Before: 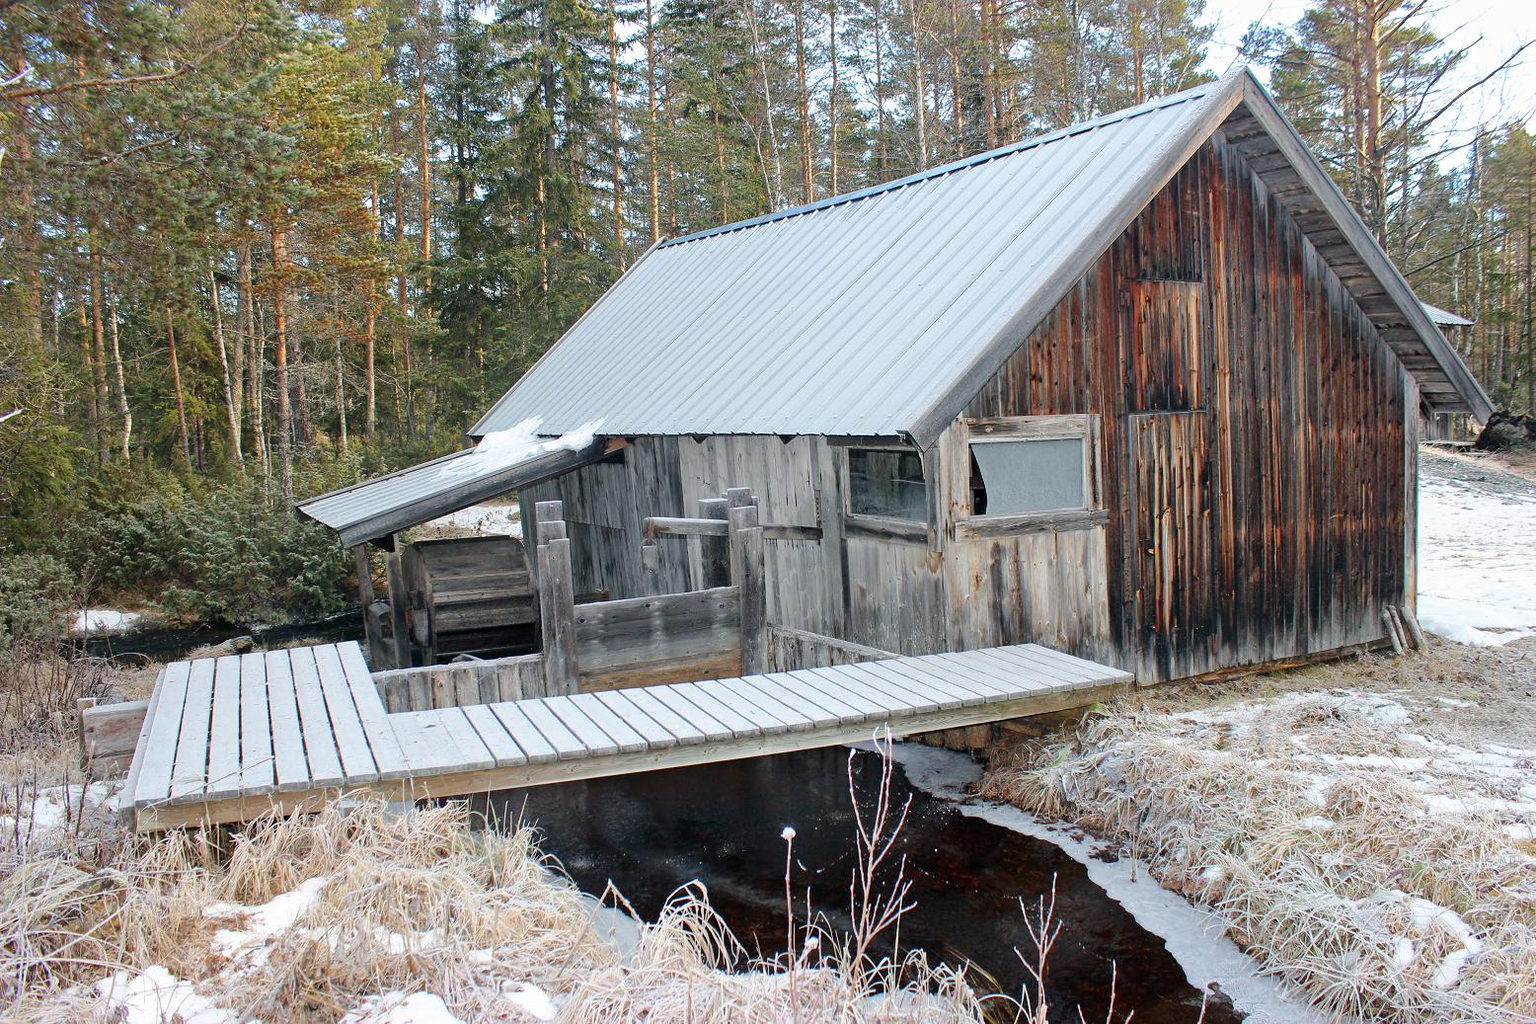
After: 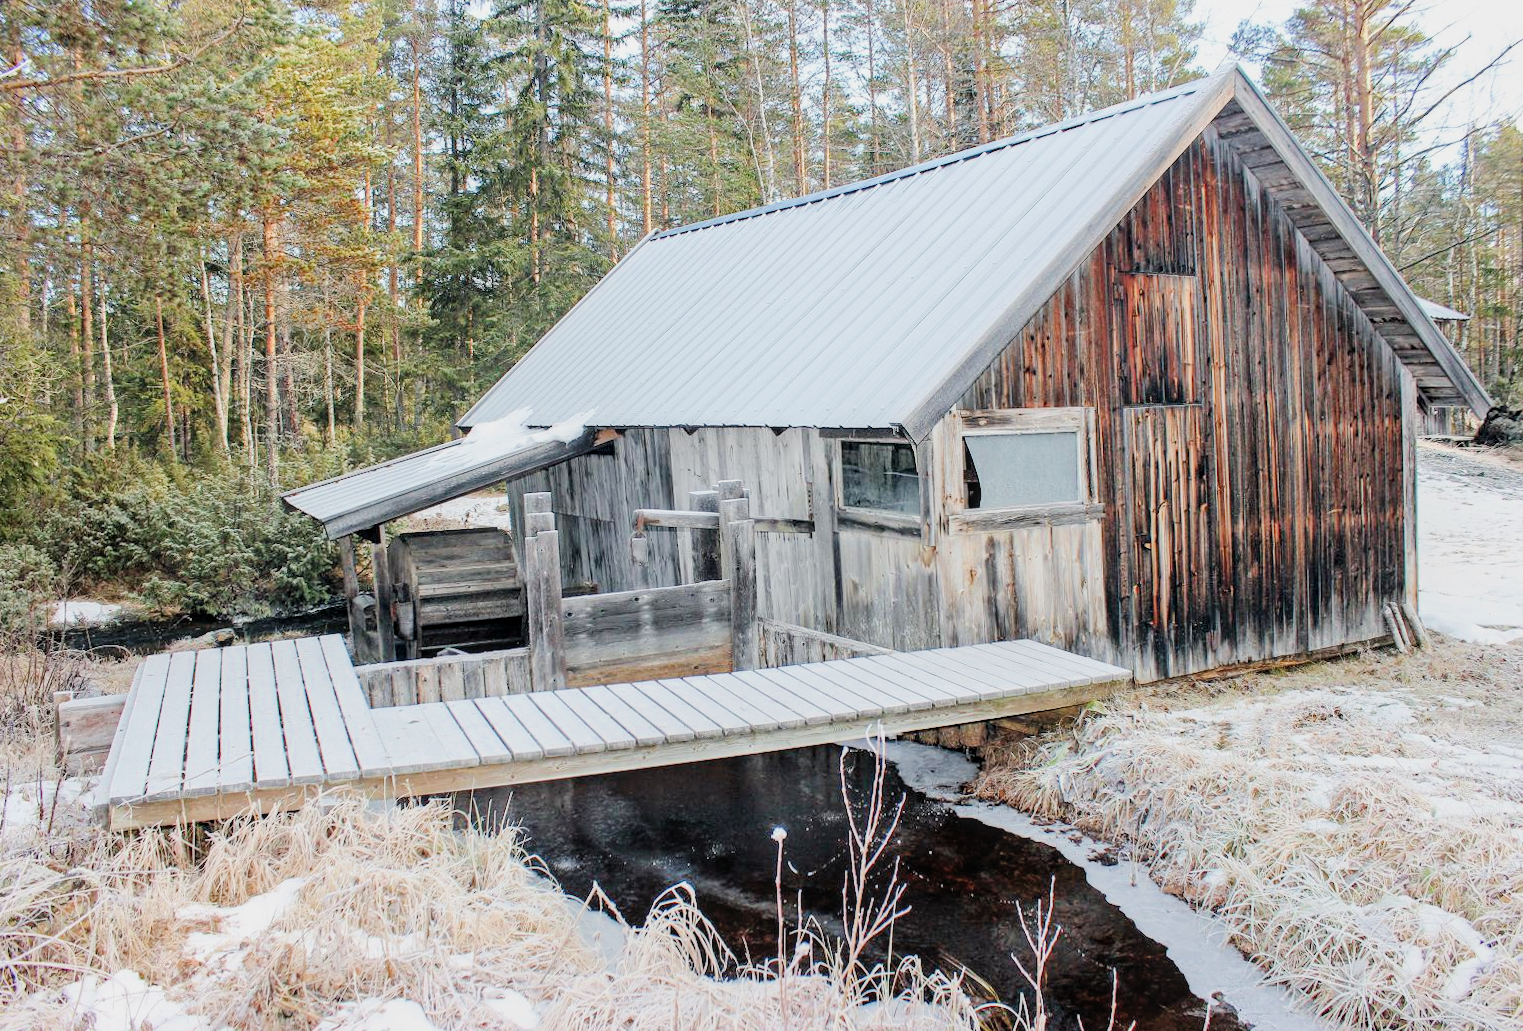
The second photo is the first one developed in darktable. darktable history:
filmic rgb: black relative exposure -6.98 EV, white relative exposure 5.63 EV, hardness 2.86
local contrast: on, module defaults
rotate and perspective: rotation 0.226°, lens shift (vertical) -0.042, crop left 0.023, crop right 0.982, crop top 0.006, crop bottom 0.994
exposure: black level correction 0, exposure 1.1 EV, compensate highlight preservation false
